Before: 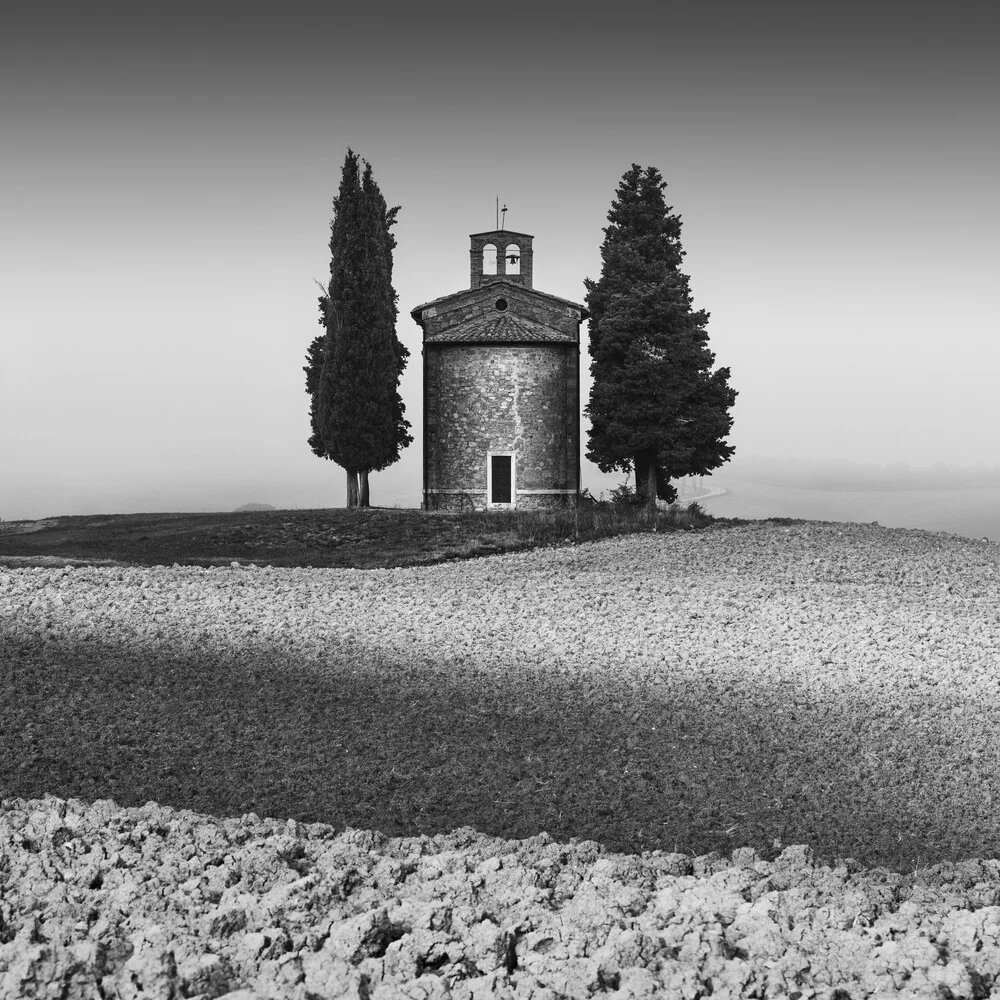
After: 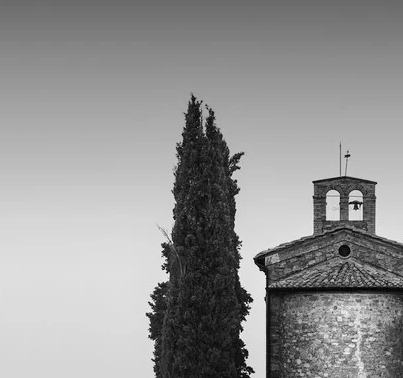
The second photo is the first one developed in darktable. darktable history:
crop: left 15.79%, top 5.453%, right 43.824%, bottom 56.715%
color balance rgb: perceptual saturation grading › global saturation -0.074%, perceptual brilliance grading › mid-tones 9.314%, perceptual brilliance grading › shadows 15.304%
